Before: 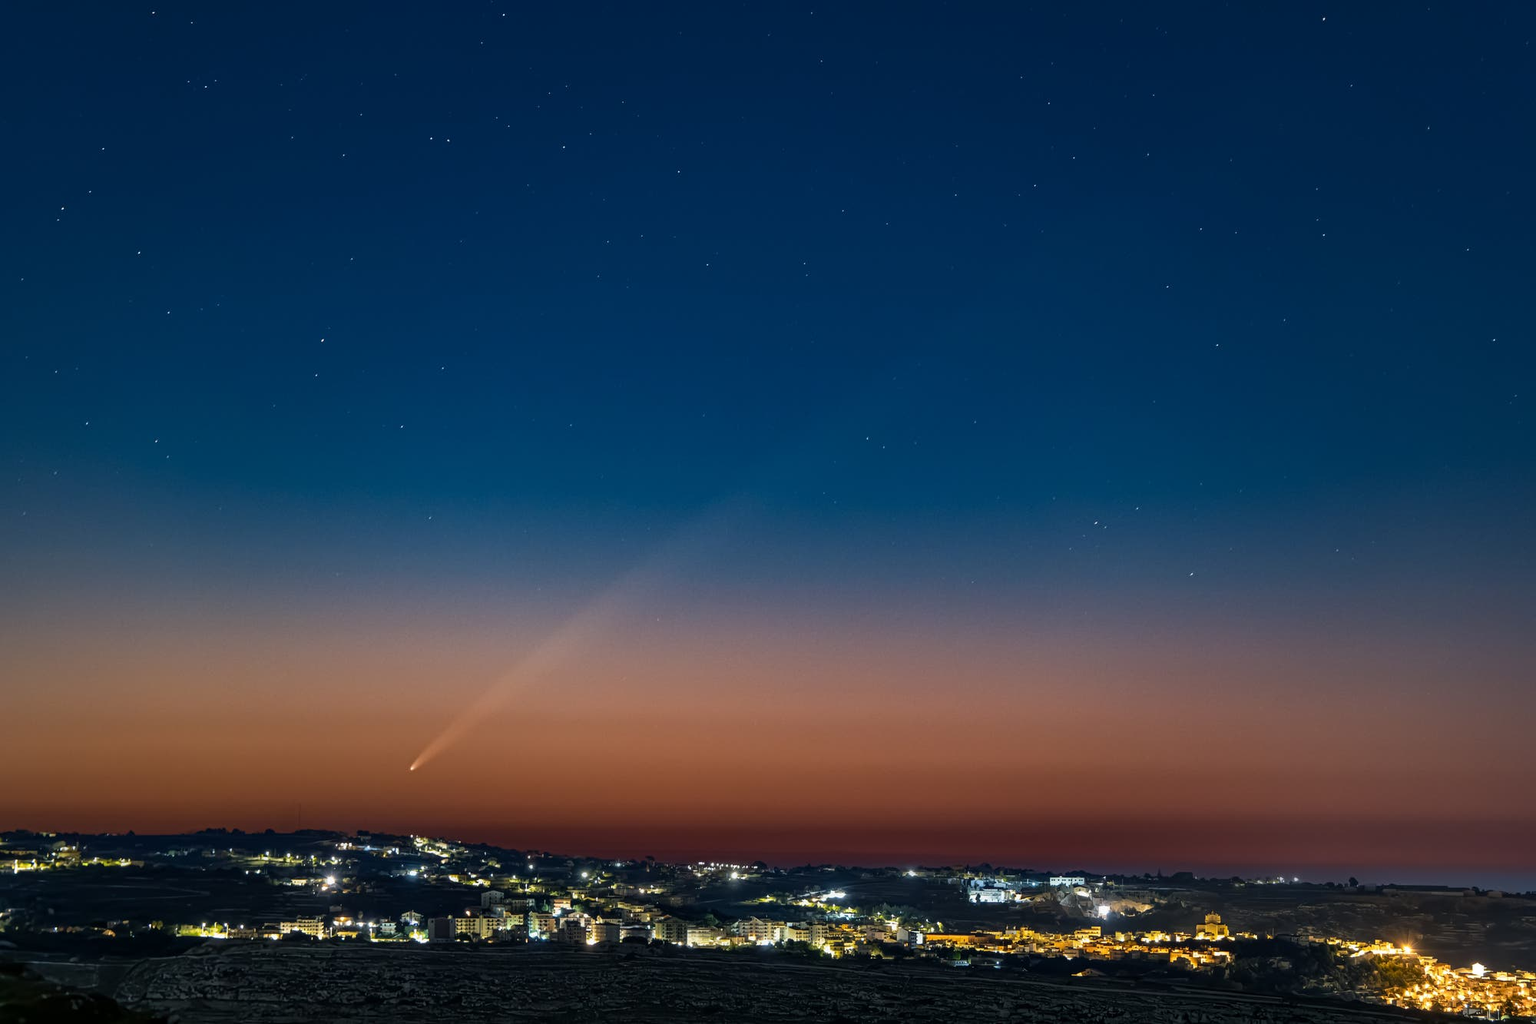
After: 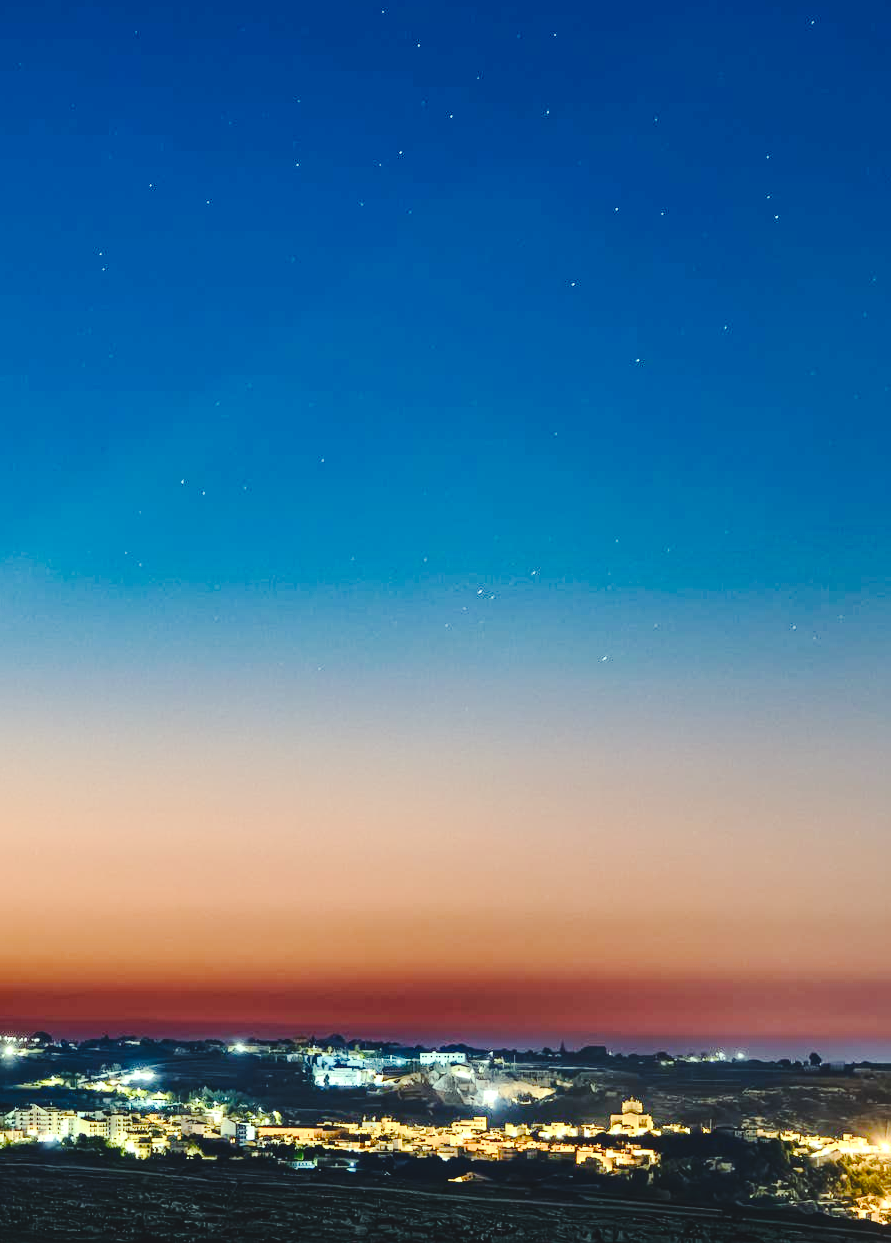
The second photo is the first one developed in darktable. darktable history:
tone equalizer: -7 EV 0.141 EV, -6 EV 0.601 EV, -5 EV 1.11 EV, -4 EV 1.31 EV, -3 EV 1.16 EV, -2 EV 0.6 EV, -1 EV 0.165 EV, edges refinement/feathering 500, mask exposure compensation -1.57 EV, preserve details no
color balance rgb: highlights gain › luminance 15.381%, highlights gain › chroma 6.947%, highlights gain › hue 123.67°, global offset › luminance 1.508%, perceptual saturation grading › global saturation 20%, perceptual saturation grading › highlights -50.357%, perceptual saturation grading › shadows 30.024%, global vibrance 18.518%
crop: left 47.367%, top 6.72%, right 8.041%
tone curve: curves: ch0 [(0, 0) (0.003, 0.001) (0.011, 0.008) (0.025, 0.015) (0.044, 0.025) (0.069, 0.037) (0.1, 0.056) (0.136, 0.091) (0.177, 0.157) (0.224, 0.231) (0.277, 0.319) (0.335, 0.4) (0.399, 0.493) (0.468, 0.571) (0.543, 0.645) (0.623, 0.706) (0.709, 0.77) (0.801, 0.838) (0.898, 0.918) (1, 1)], preserve colors none
